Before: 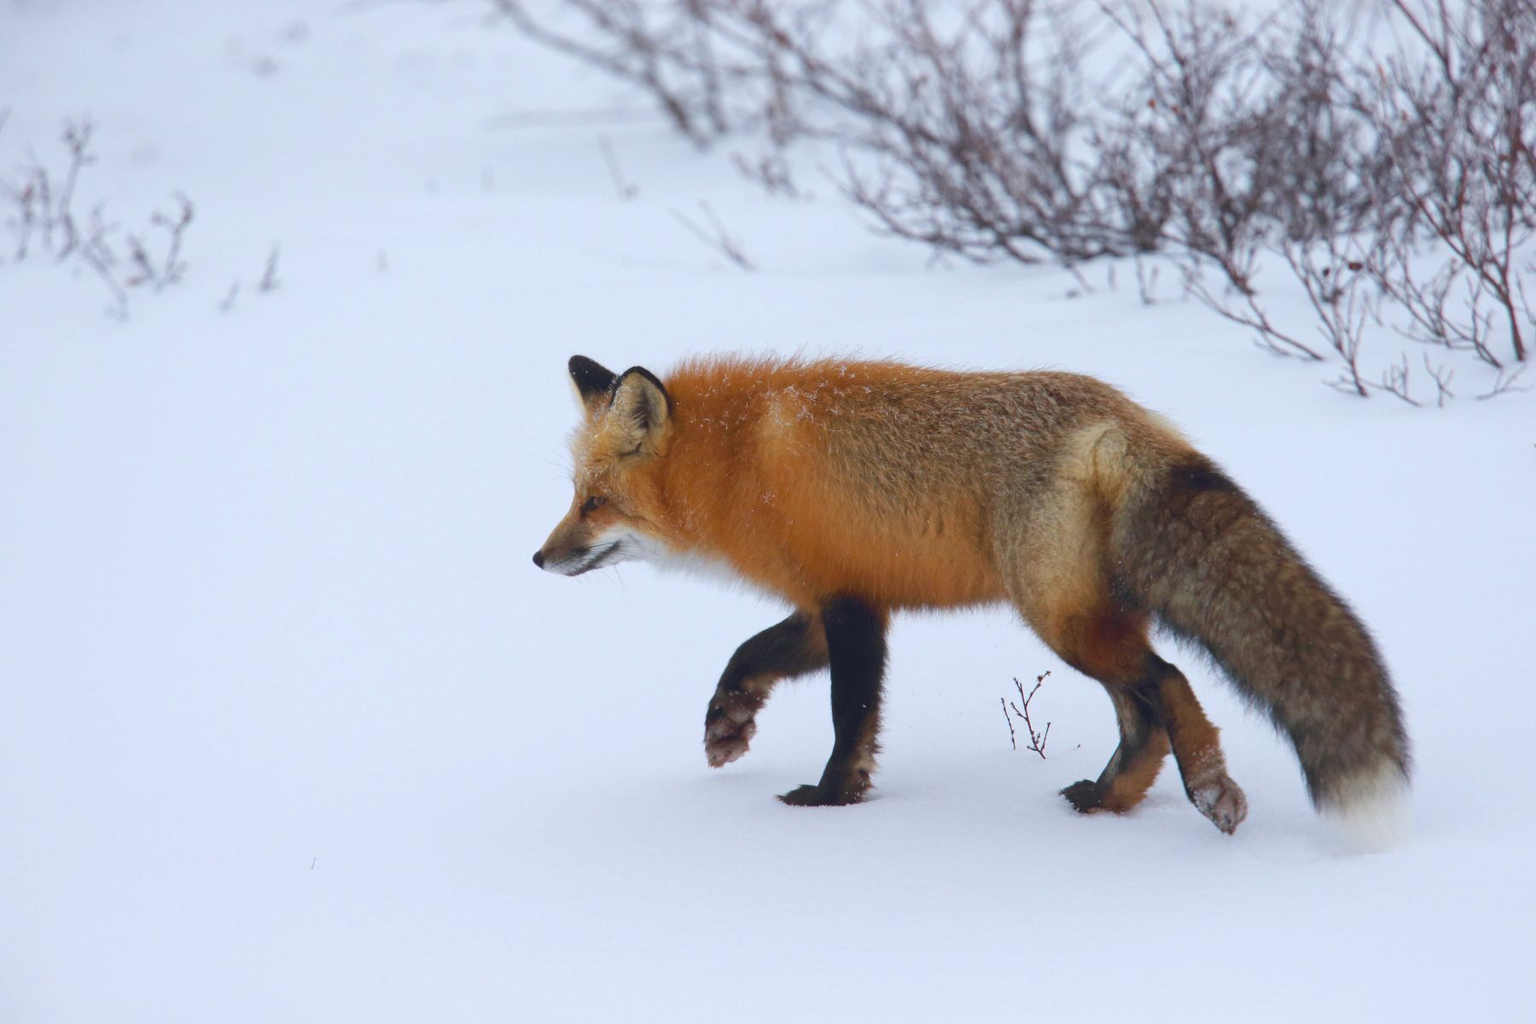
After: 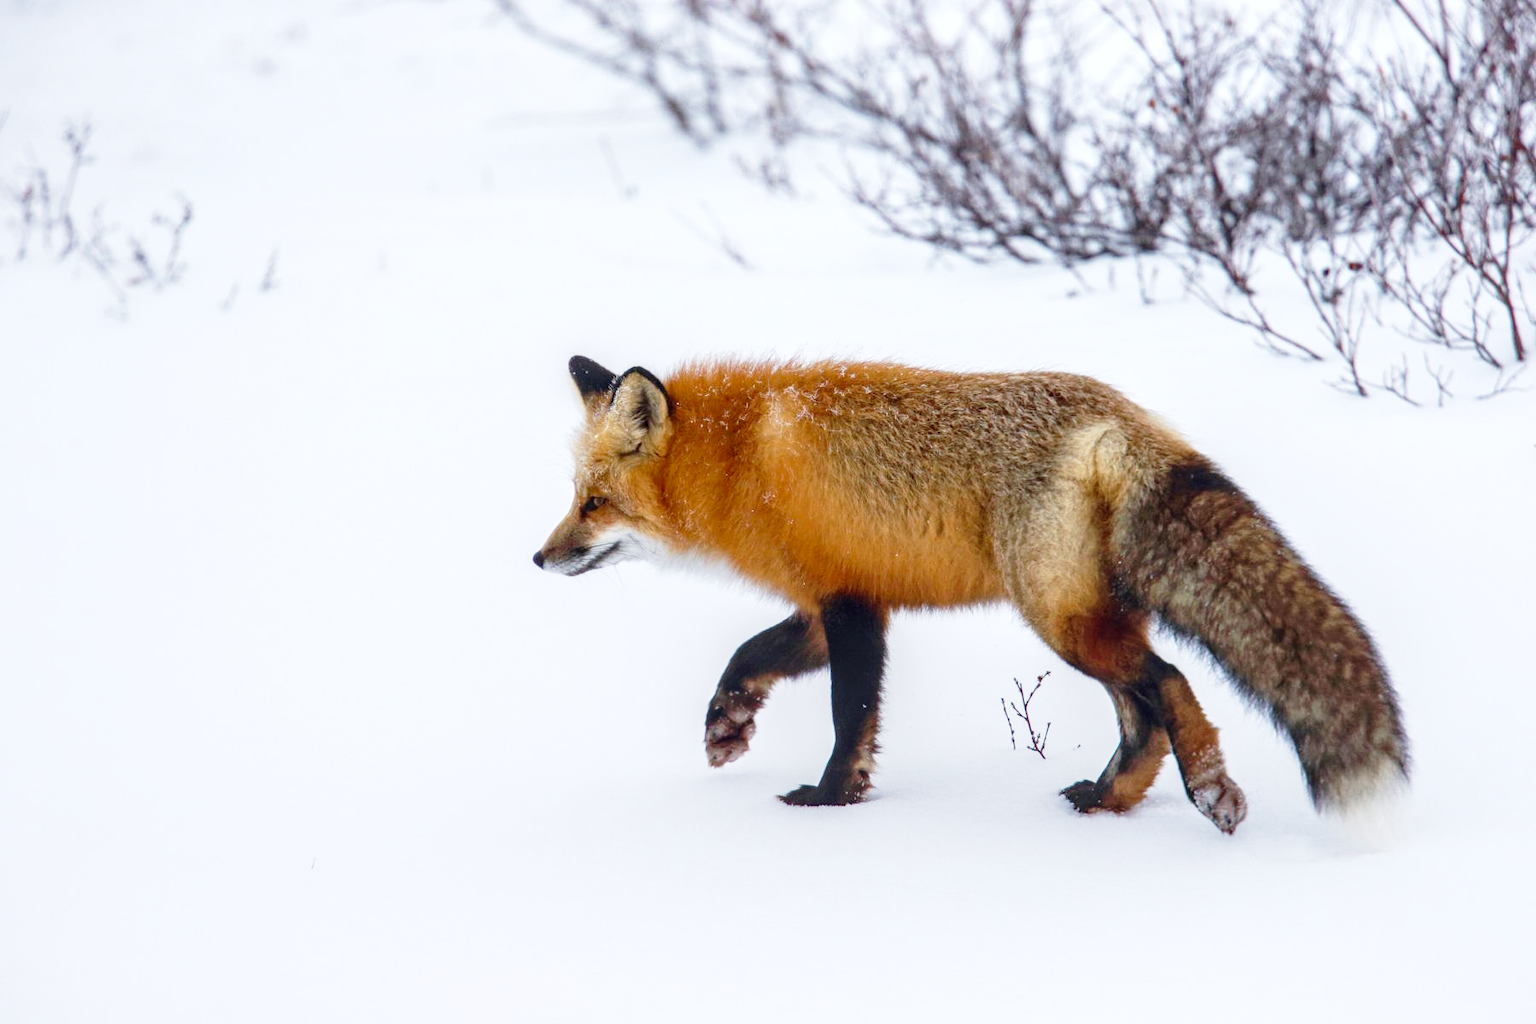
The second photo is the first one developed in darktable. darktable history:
local contrast: detail 144%
base curve: curves: ch0 [(0, 0) (0.028, 0.03) (0.121, 0.232) (0.46, 0.748) (0.859, 0.968) (1, 1)], preserve colors none
